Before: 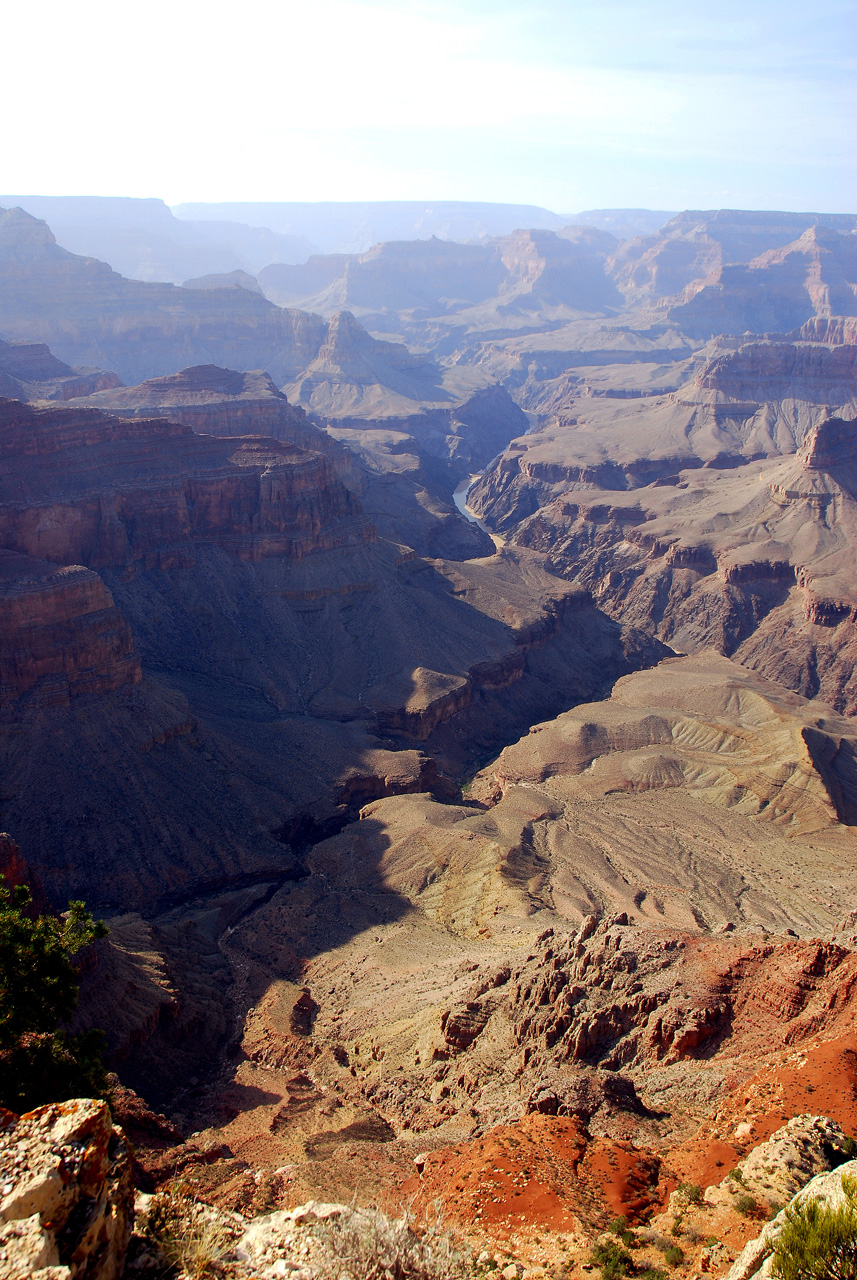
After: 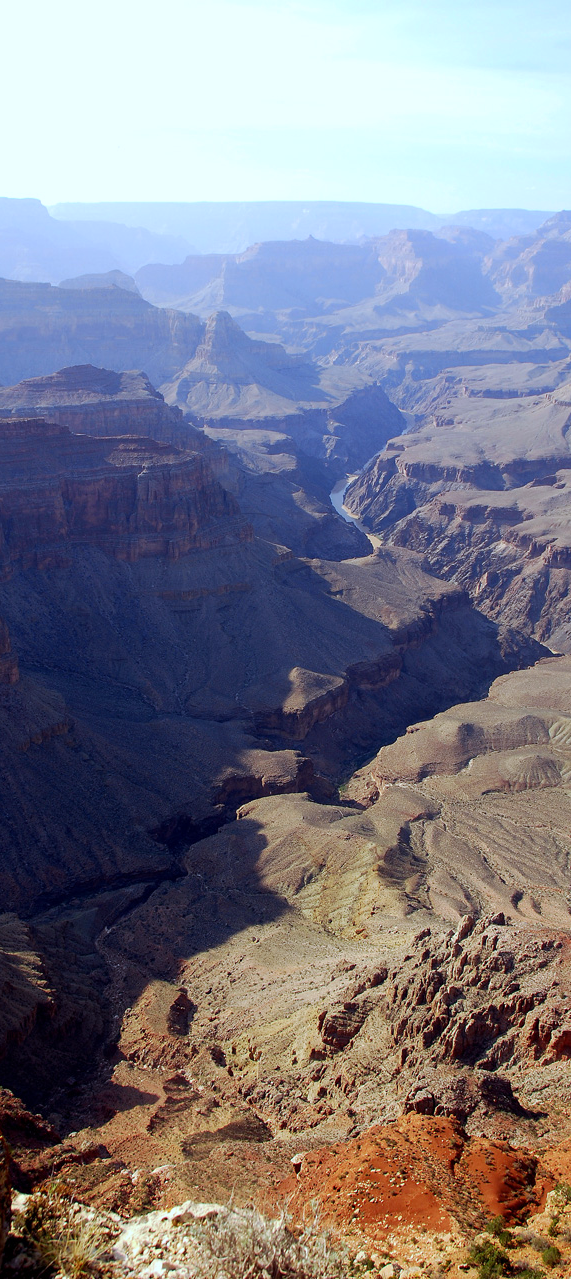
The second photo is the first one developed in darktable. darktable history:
crop and rotate: left 14.385%, right 18.948%
white balance: red 0.924, blue 1.095
